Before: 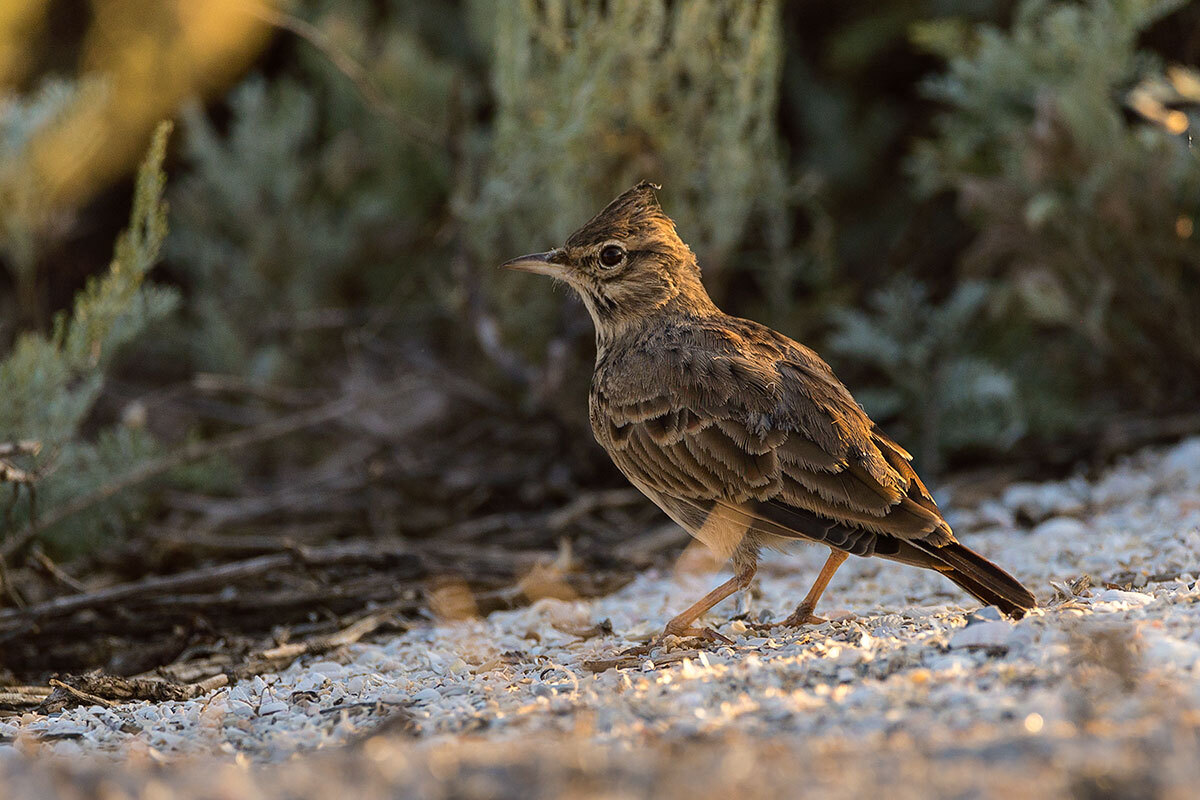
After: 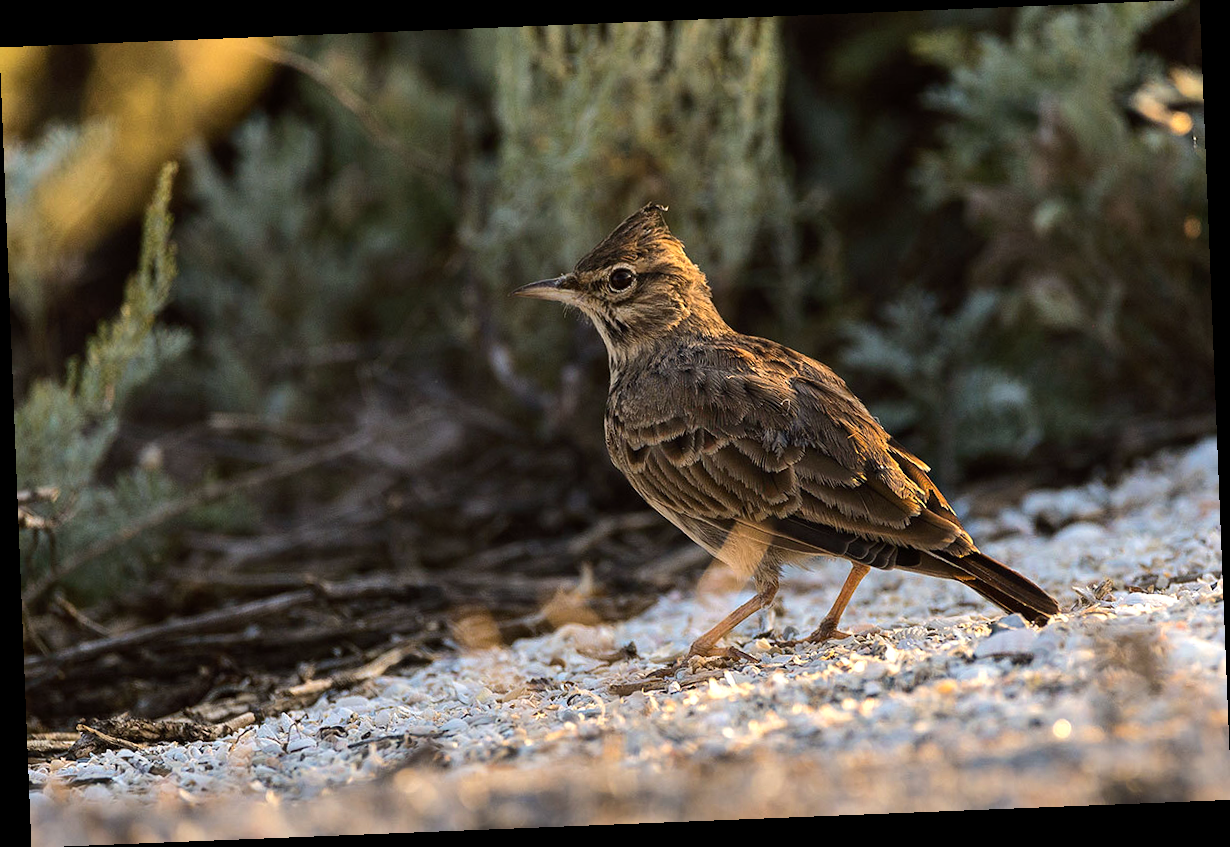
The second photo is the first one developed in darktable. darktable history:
tone equalizer: -8 EV -0.417 EV, -7 EV -0.389 EV, -6 EV -0.333 EV, -5 EV -0.222 EV, -3 EV 0.222 EV, -2 EV 0.333 EV, -1 EV 0.389 EV, +0 EV 0.417 EV, edges refinement/feathering 500, mask exposure compensation -1.57 EV, preserve details no
rotate and perspective: rotation -2.29°, automatic cropping off
